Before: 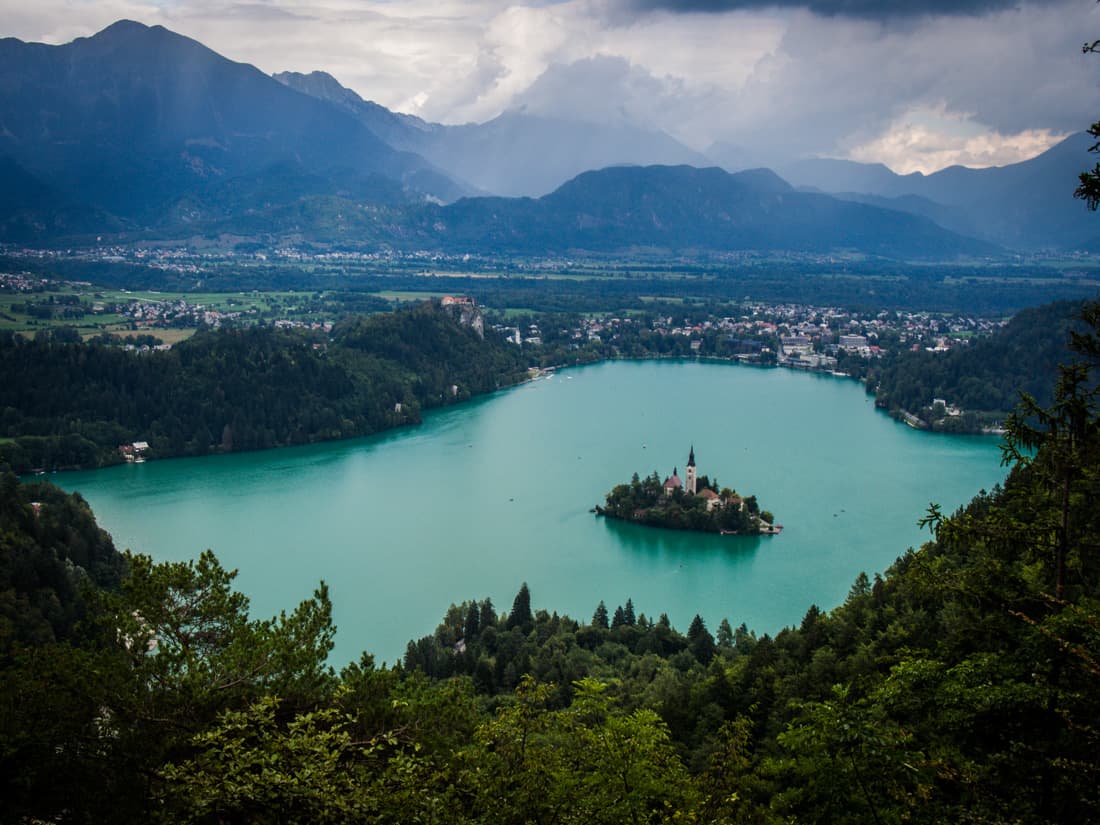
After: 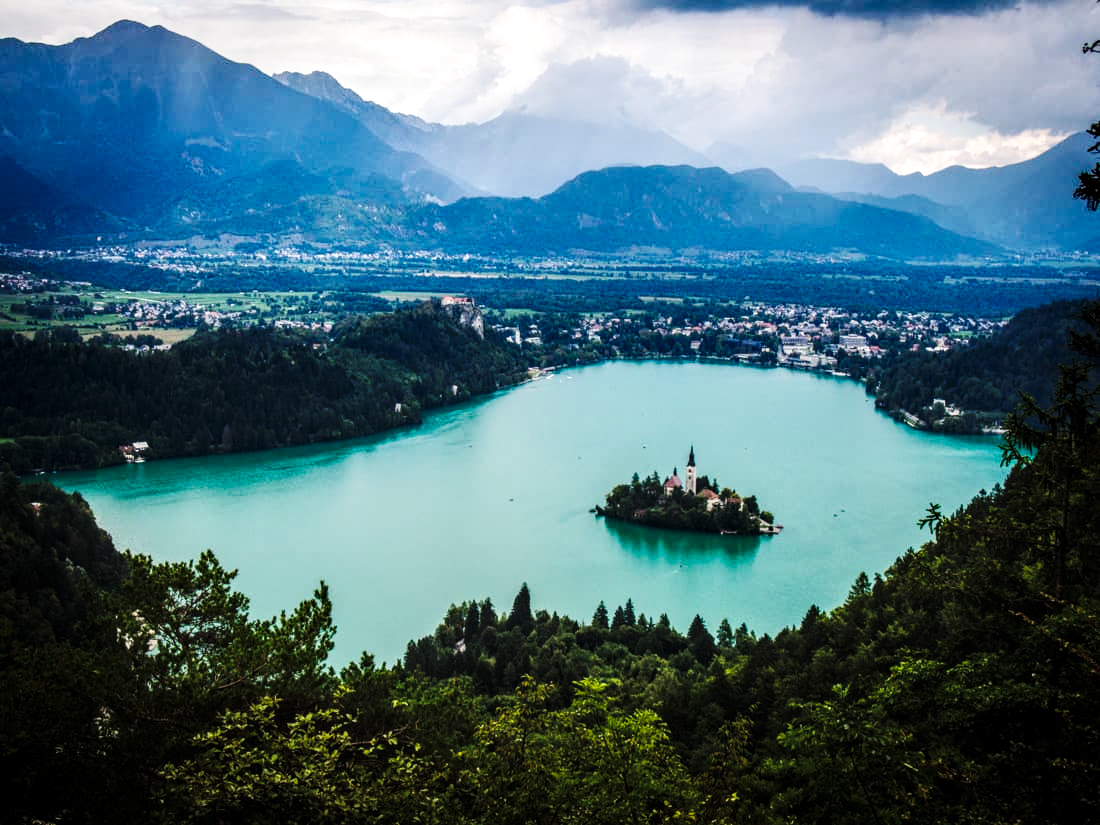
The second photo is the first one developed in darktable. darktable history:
local contrast: detail 130%
tone equalizer: -8 EV -0.413 EV, -7 EV -0.405 EV, -6 EV -0.302 EV, -5 EV -0.228 EV, -3 EV 0.236 EV, -2 EV 0.327 EV, -1 EV 0.389 EV, +0 EV 0.434 EV, edges refinement/feathering 500, mask exposure compensation -1.57 EV, preserve details no
base curve: curves: ch0 [(0, 0) (0.036, 0.025) (0.121, 0.166) (0.206, 0.329) (0.605, 0.79) (1, 1)], preserve colors none
